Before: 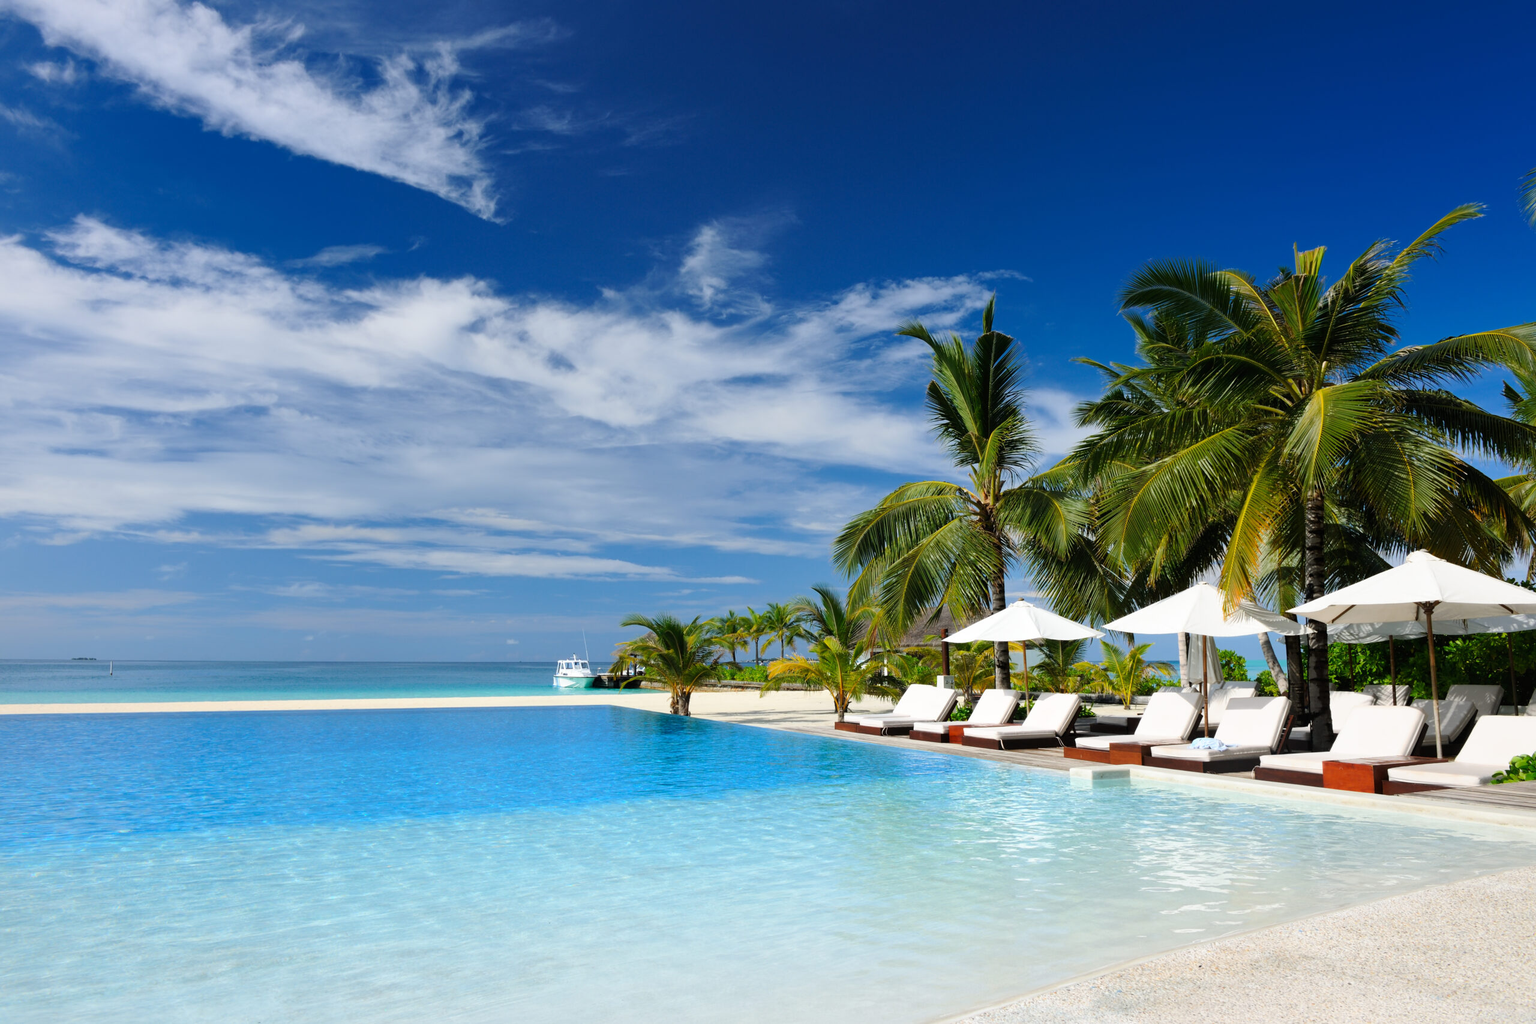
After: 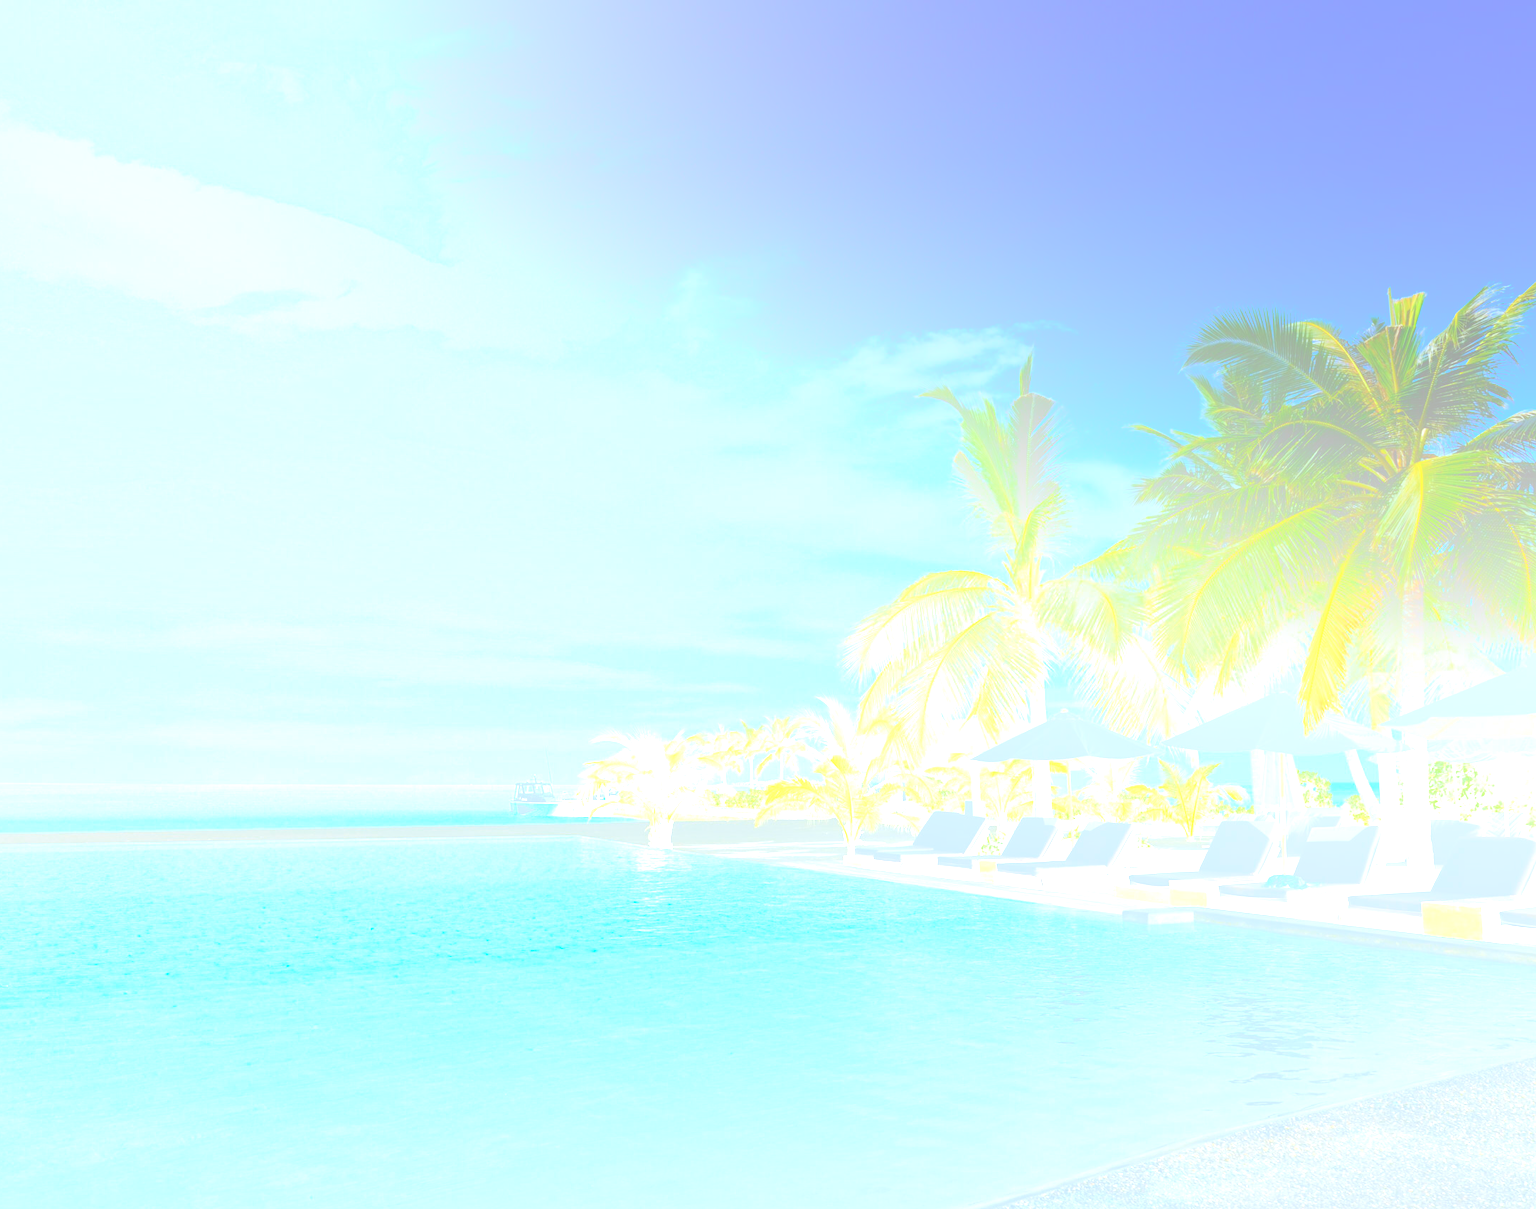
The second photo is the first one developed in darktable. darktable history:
bloom: size 85%, threshold 5%, strength 85%
color calibration: illuminant F (fluorescent), F source F9 (Cool White Deluxe 4150 K) – high CRI, x 0.374, y 0.373, temperature 4158.34 K
exposure: exposure 0.6 EV, compensate highlight preservation false
crop: left 8.026%, right 7.374%
